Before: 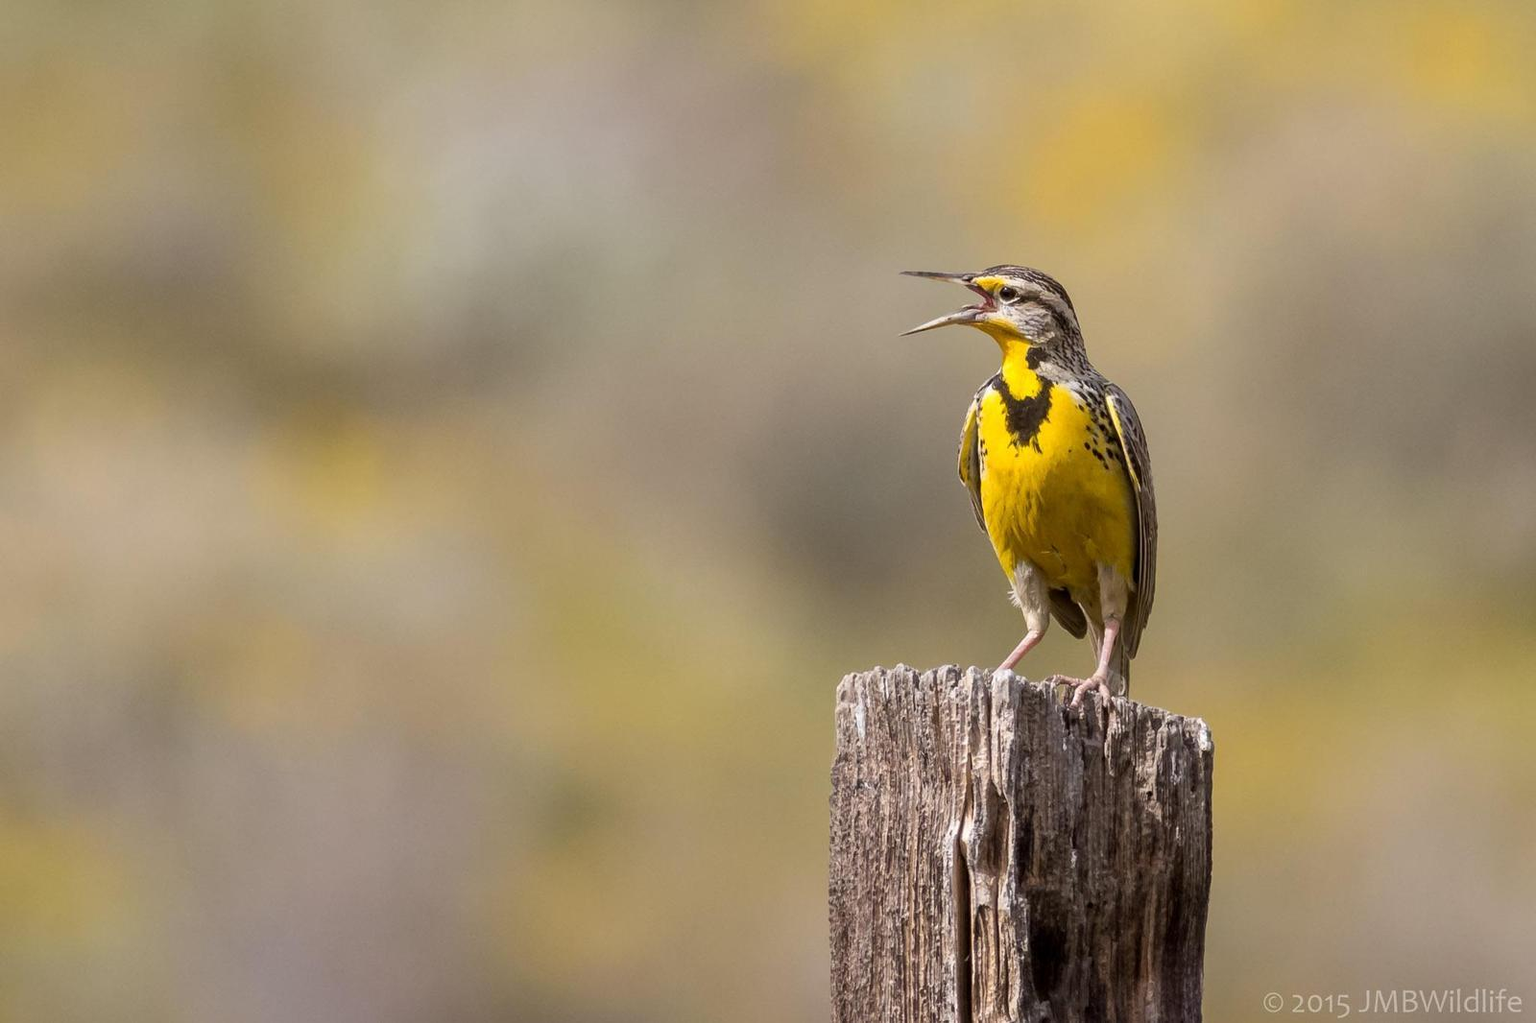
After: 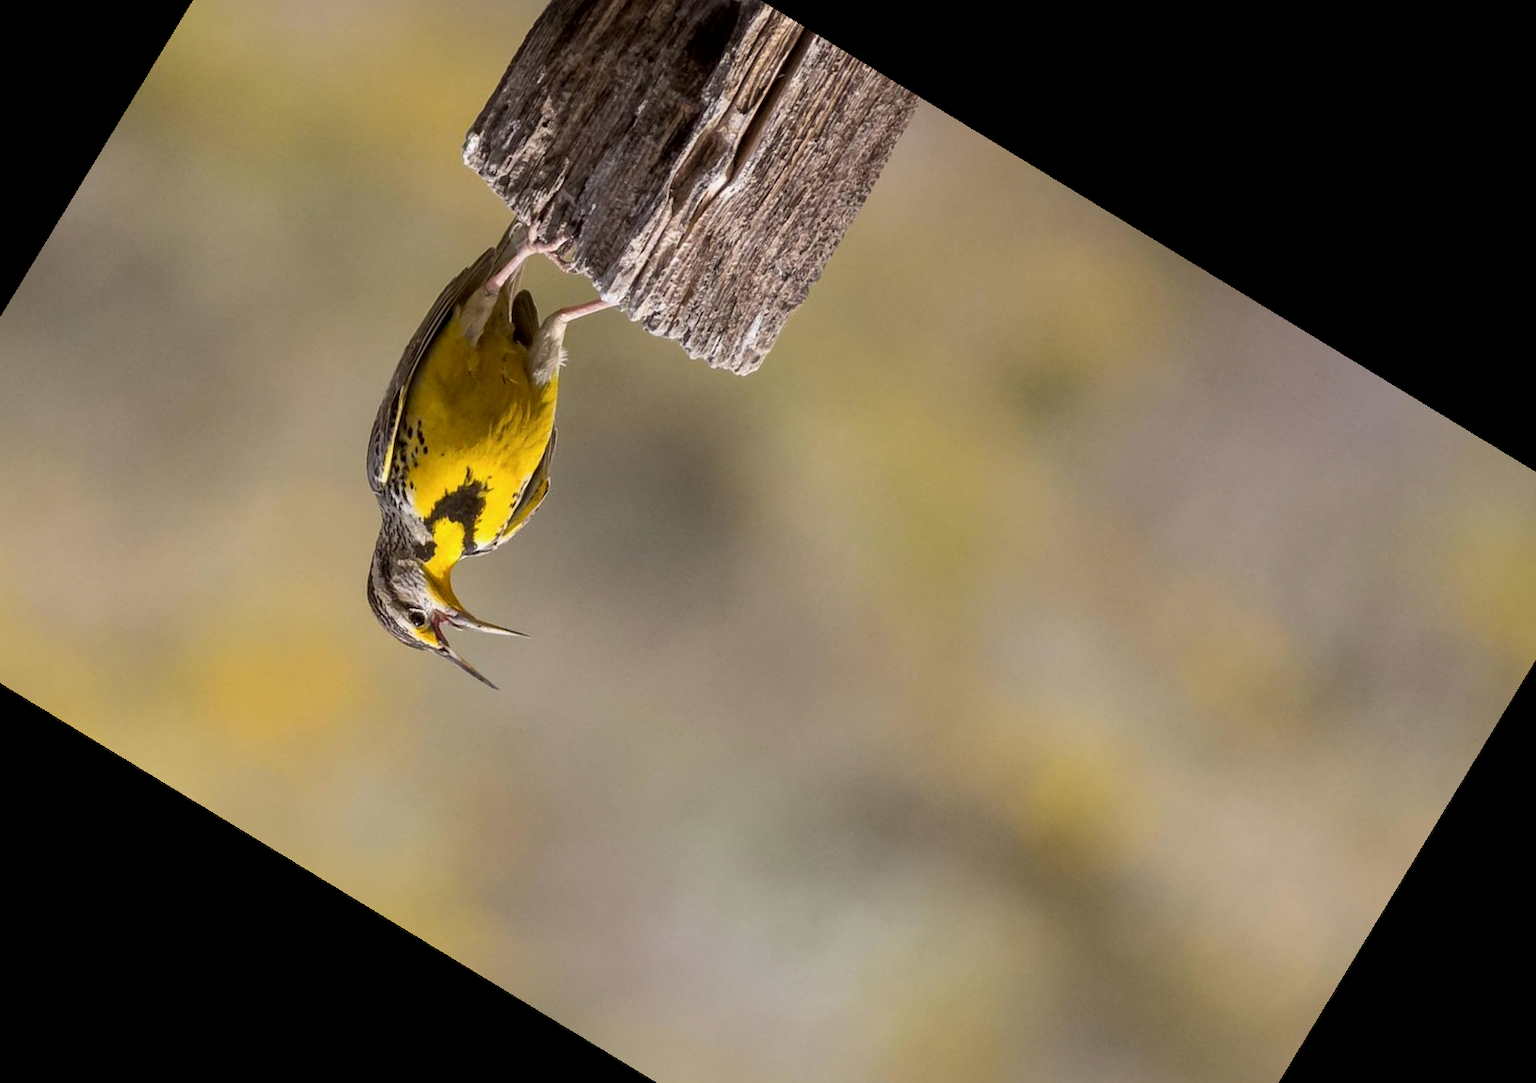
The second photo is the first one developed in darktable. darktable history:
local contrast: mode bilateral grid, contrast 20, coarseness 50, detail 120%, midtone range 0.2
exposure: black level correction 0.001, exposure -0.125 EV, compensate exposure bias true, compensate highlight preservation false
crop and rotate: angle 148.68°, left 9.111%, top 15.603%, right 4.588%, bottom 17.041%
rotate and perspective: rotation -1°, crop left 0.011, crop right 0.989, crop top 0.025, crop bottom 0.975
